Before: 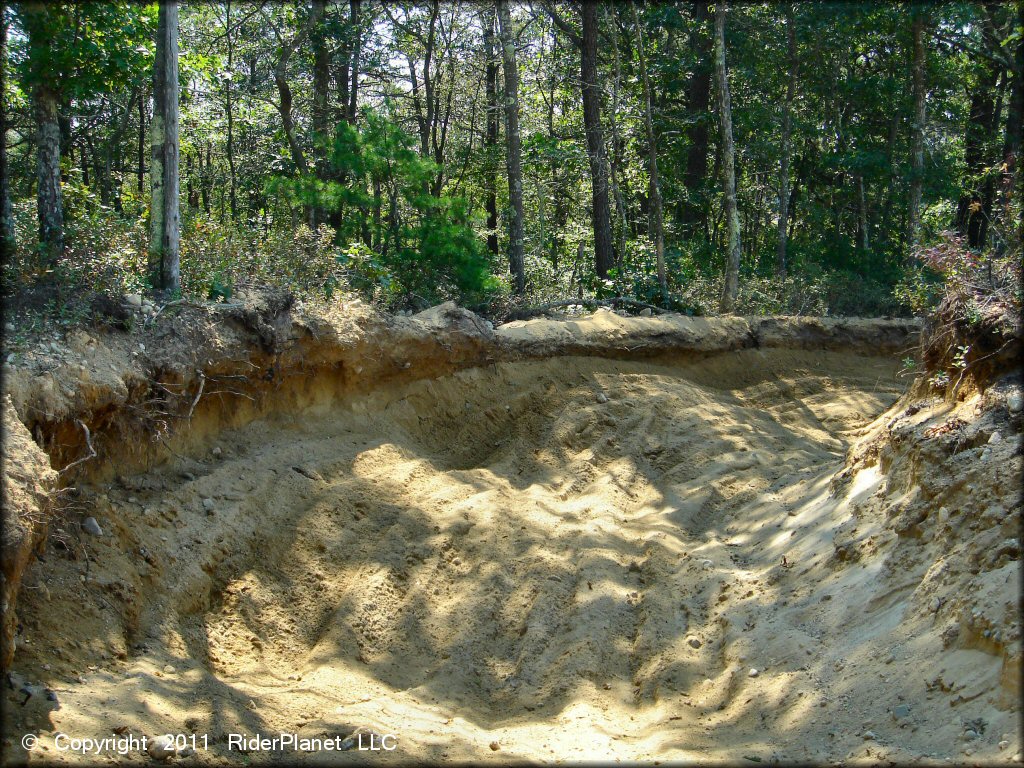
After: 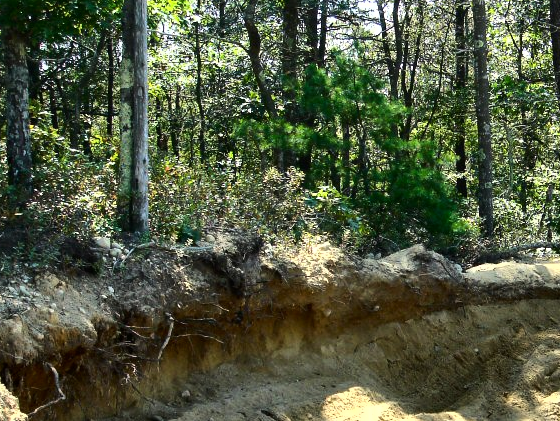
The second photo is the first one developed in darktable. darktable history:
contrast brightness saturation: contrast 0.03, brightness -0.04
crop and rotate: left 3.047%, top 7.509%, right 42.236%, bottom 37.598%
tone equalizer: -8 EV -0.75 EV, -7 EV -0.7 EV, -6 EV -0.6 EV, -5 EV -0.4 EV, -3 EV 0.4 EV, -2 EV 0.6 EV, -1 EV 0.7 EV, +0 EV 0.75 EV, edges refinement/feathering 500, mask exposure compensation -1.57 EV, preserve details no
shadows and highlights: radius 125.46, shadows 30.51, highlights -30.51, low approximation 0.01, soften with gaussian
